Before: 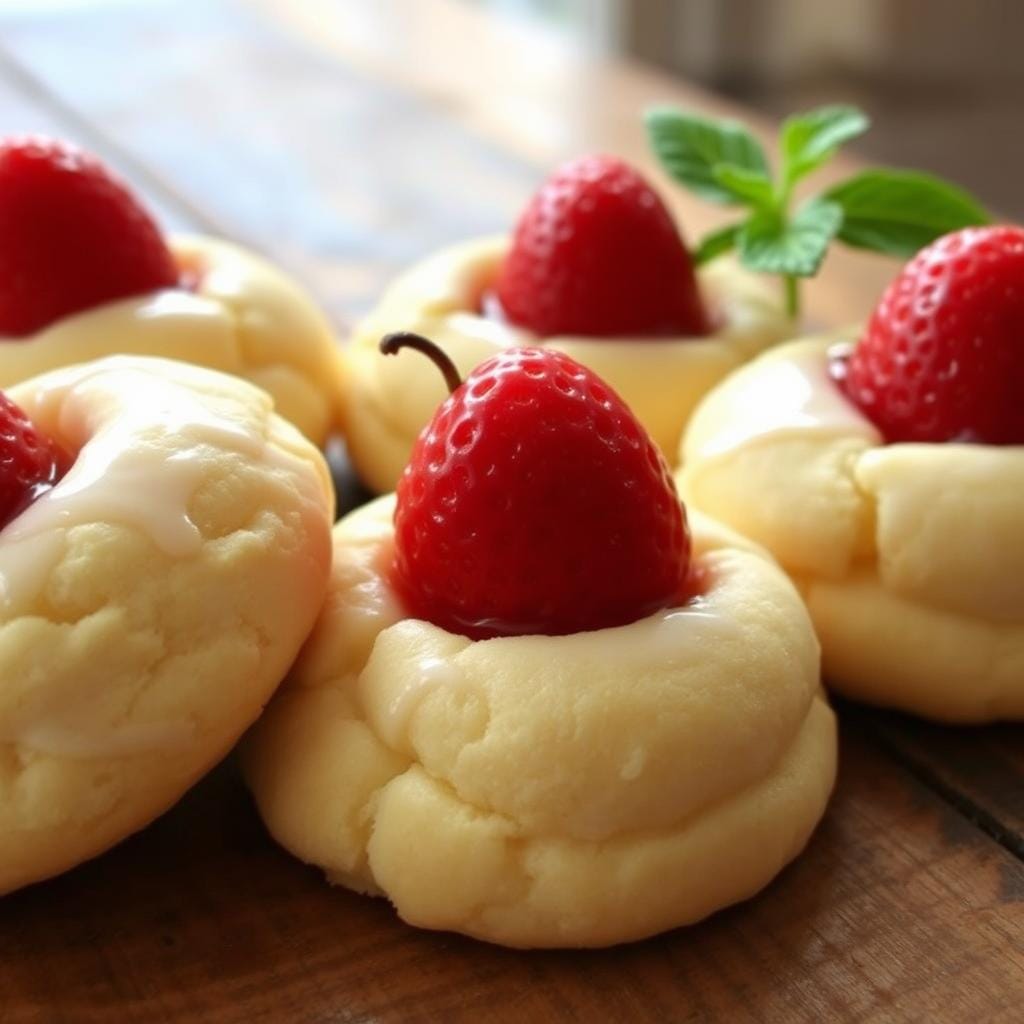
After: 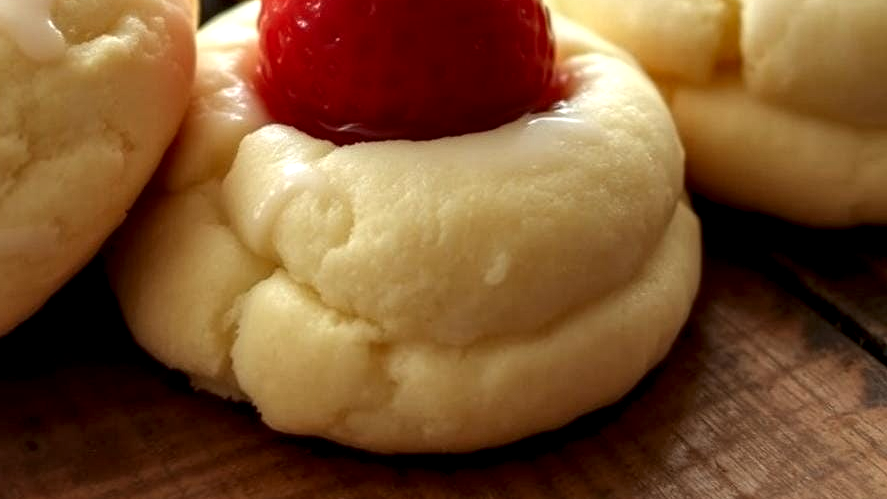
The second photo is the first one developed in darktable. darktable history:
local contrast: highlights 21%, shadows 72%, detail 170%
crop and rotate: left 13.294%, top 48.408%, bottom 2.843%
